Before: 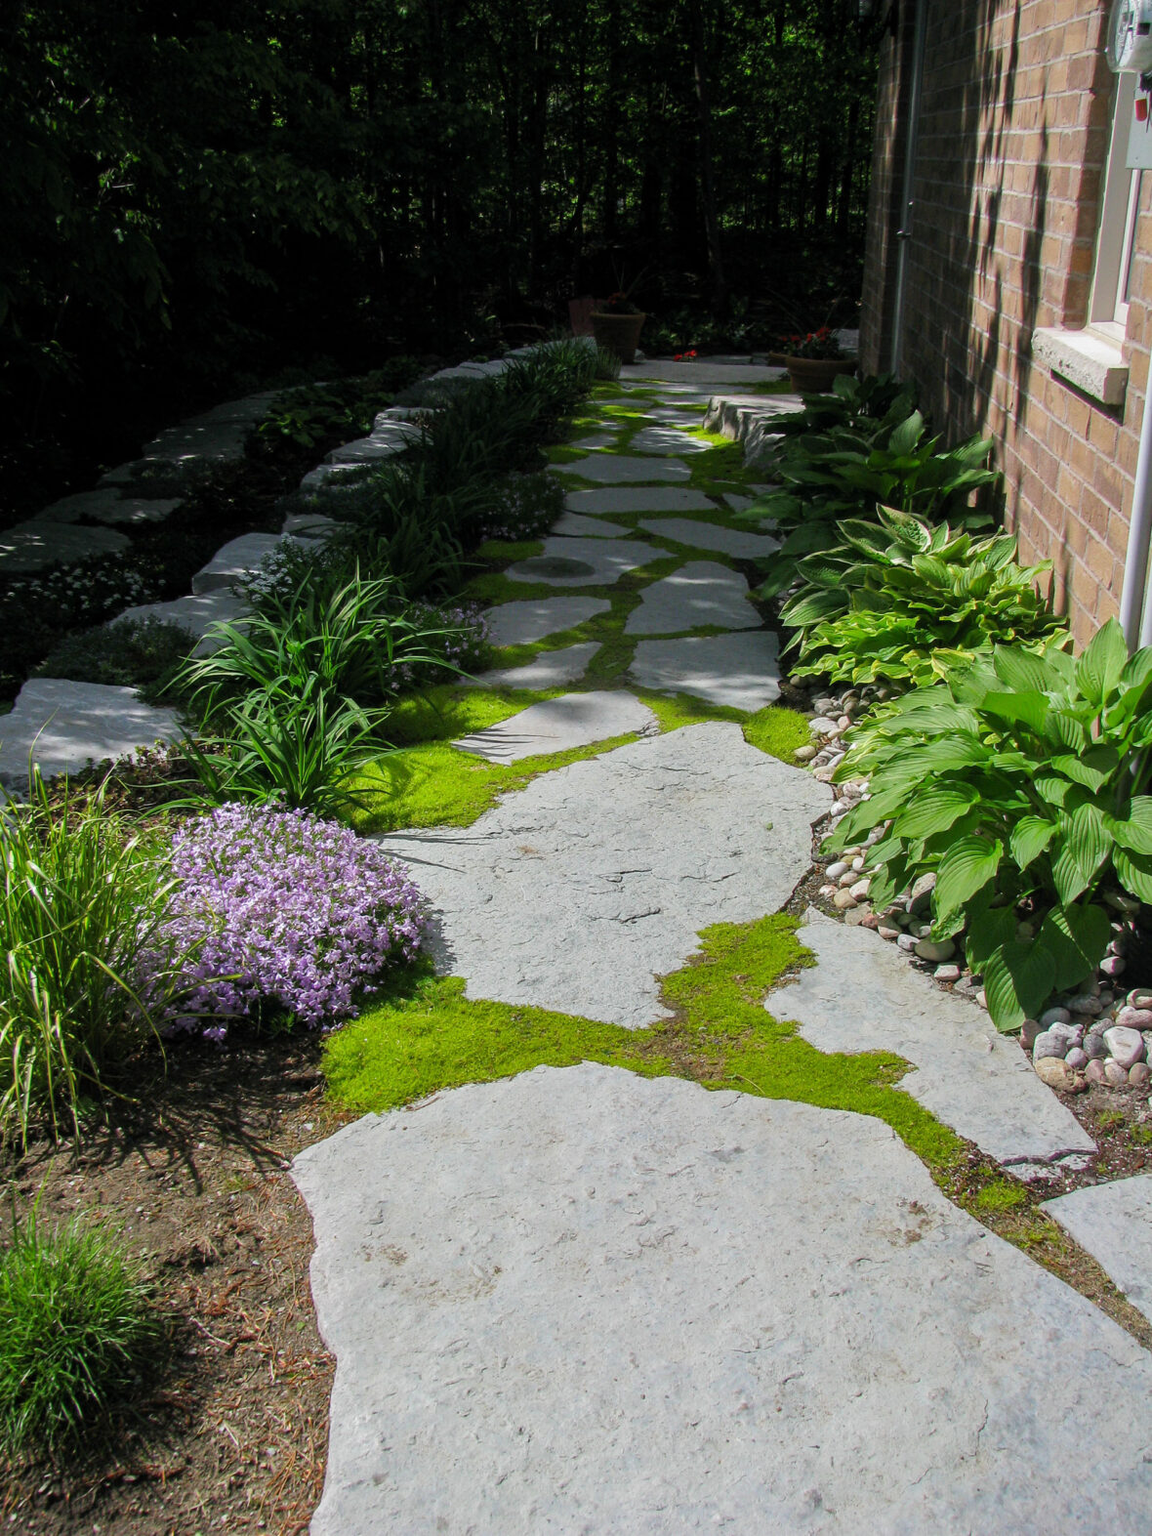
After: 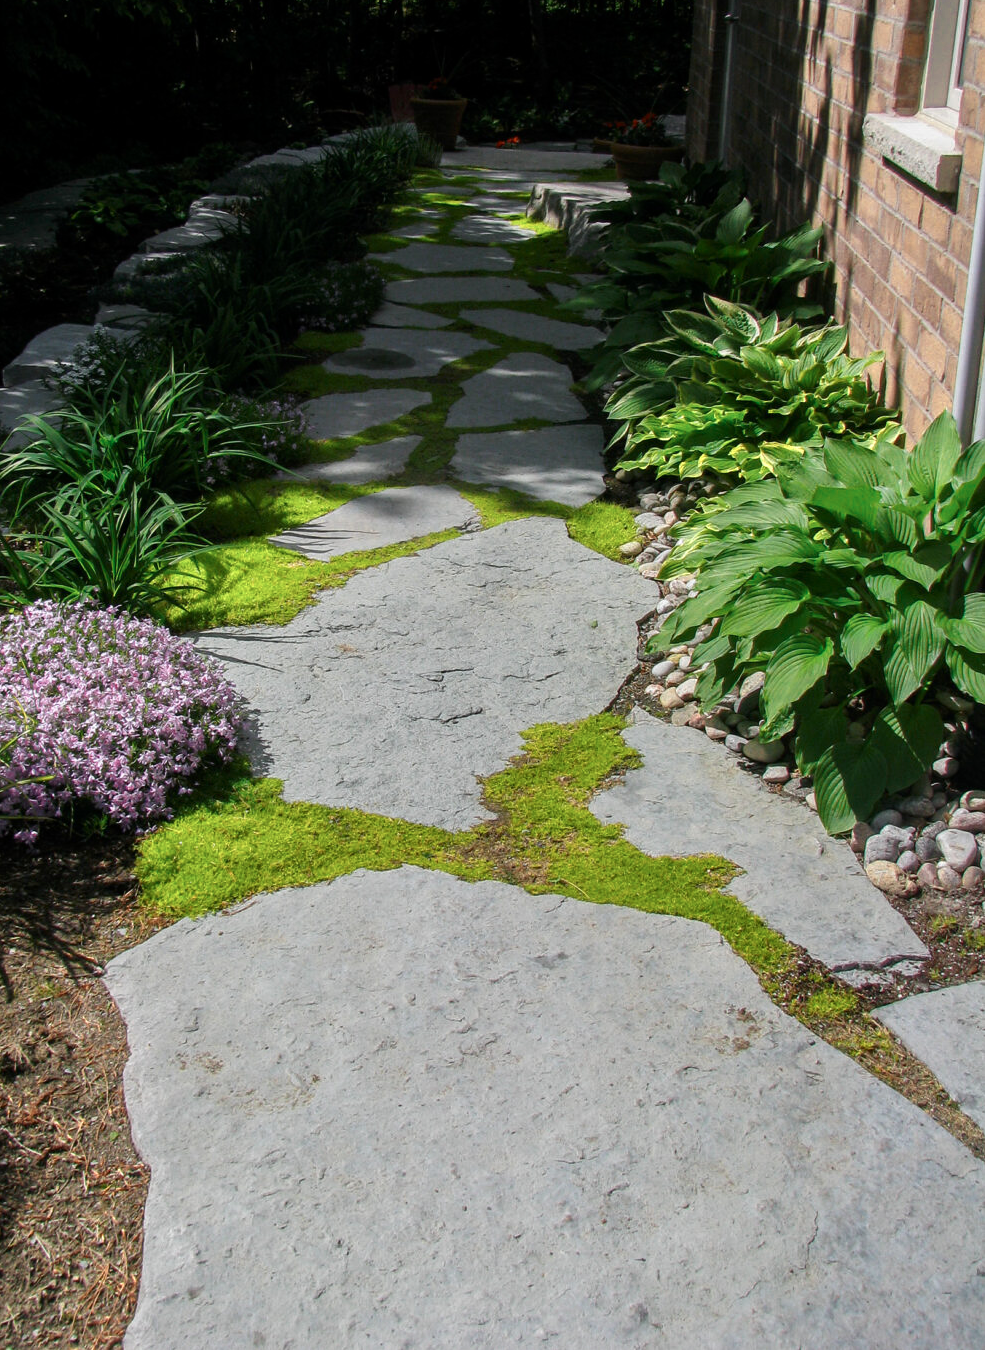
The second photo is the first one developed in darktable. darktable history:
crop: left 16.45%, top 14.121%
contrast brightness saturation: brightness -0.087
color zones: curves: ch0 [(0.018, 0.548) (0.224, 0.64) (0.425, 0.447) (0.675, 0.575) (0.732, 0.579)]; ch1 [(0.066, 0.487) (0.25, 0.5) (0.404, 0.43) (0.75, 0.421) (0.956, 0.421)]; ch2 [(0.044, 0.561) (0.215, 0.465) (0.399, 0.544) (0.465, 0.548) (0.614, 0.447) (0.724, 0.43) (0.882, 0.623) (0.956, 0.632)], mix 28.01%
